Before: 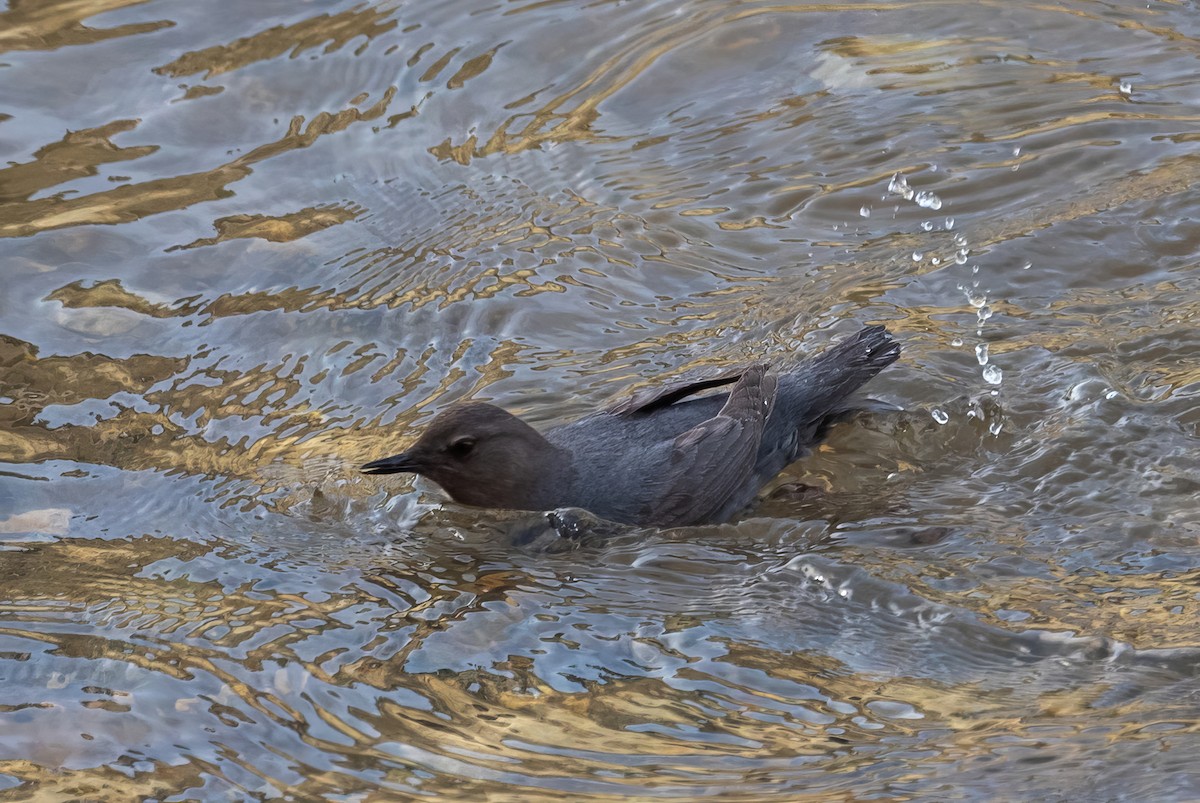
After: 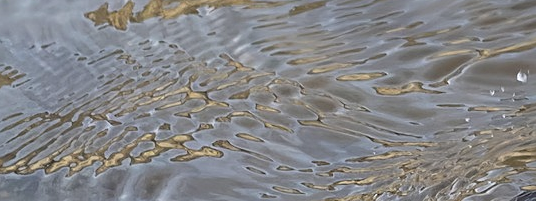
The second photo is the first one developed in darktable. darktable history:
crop: left 28.64%, top 16.832%, right 26.637%, bottom 58.055%
sharpen: on, module defaults
contrast brightness saturation: contrast -0.05, saturation -0.41
color balance rgb: linear chroma grading › global chroma 15%, perceptual saturation grading › global saturation 30%
